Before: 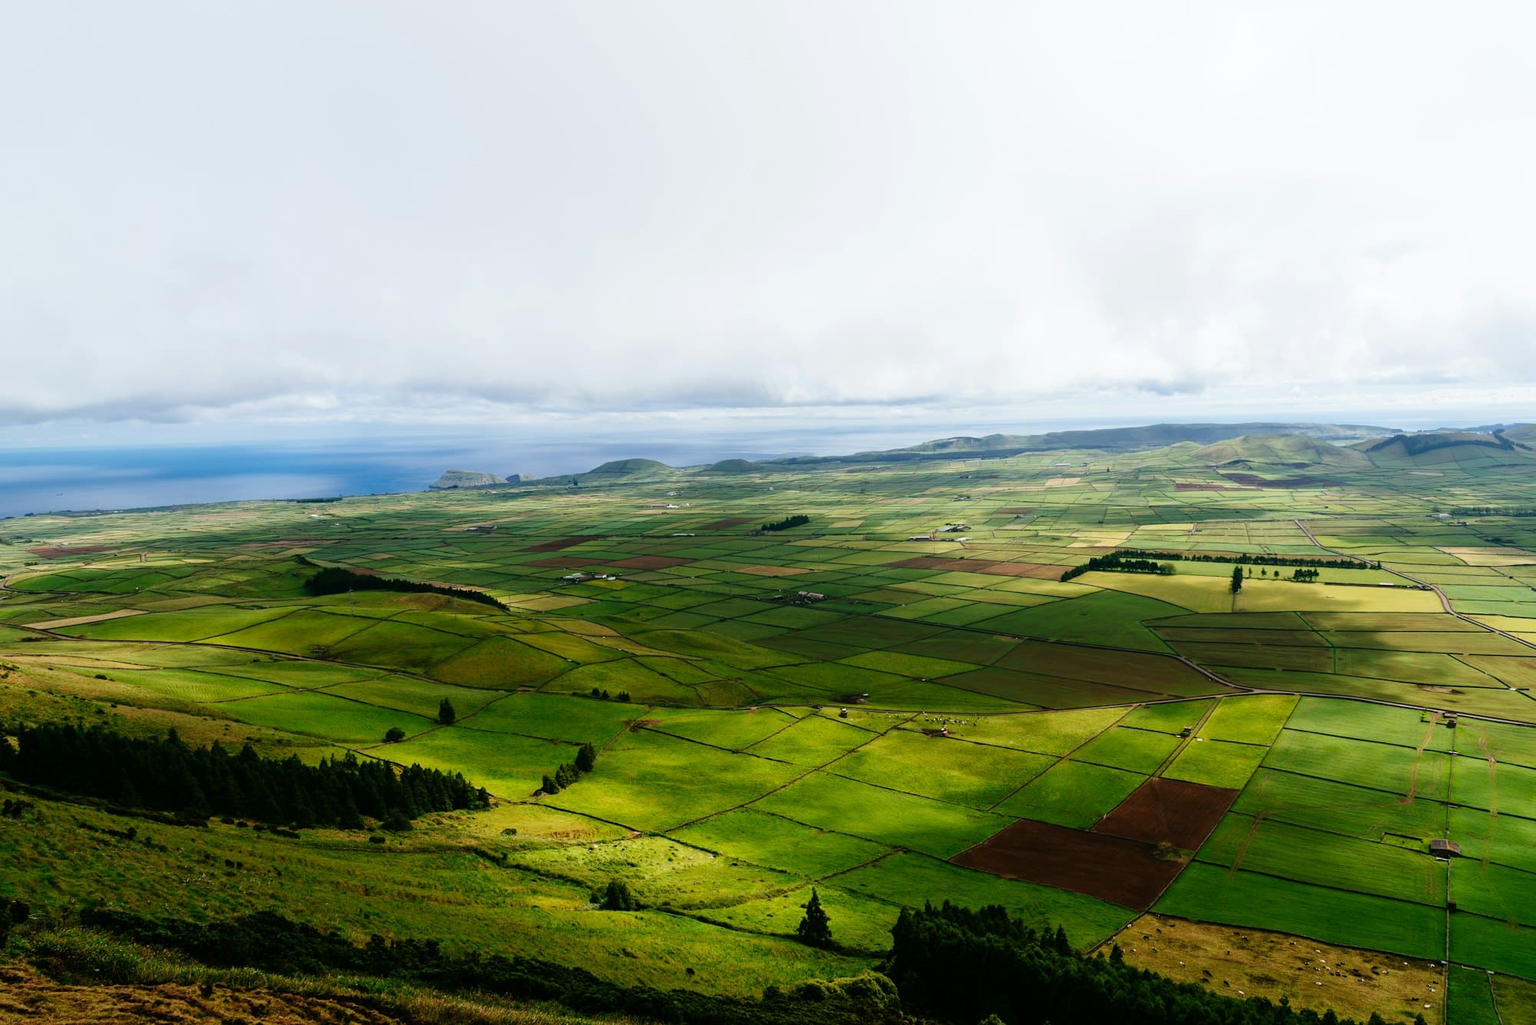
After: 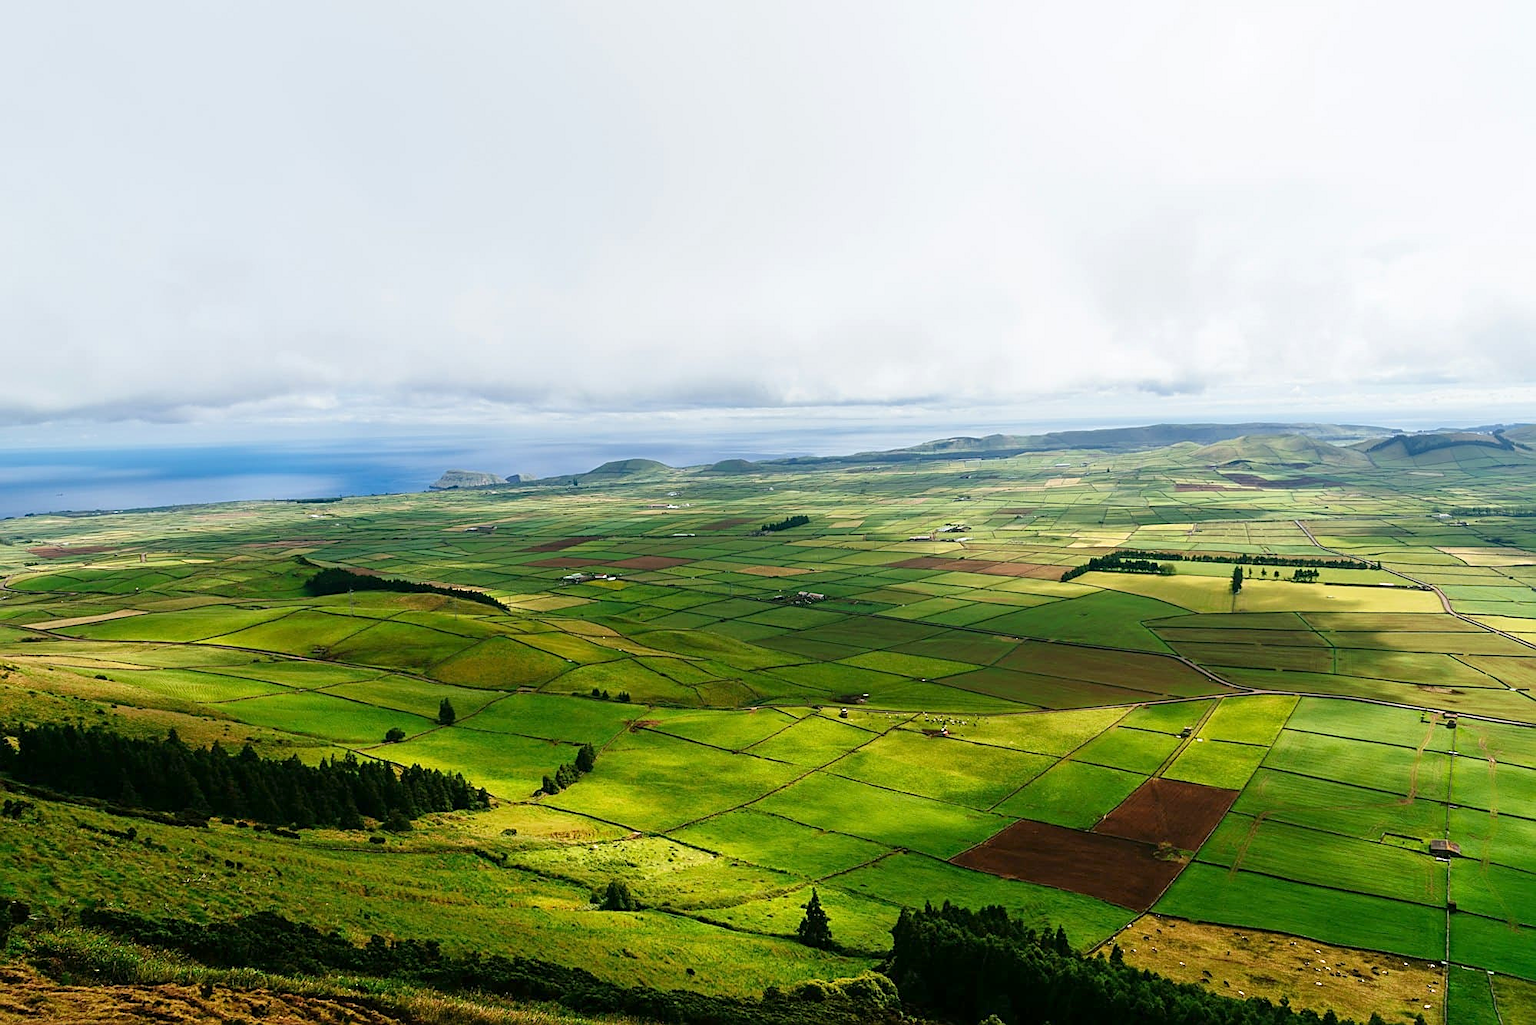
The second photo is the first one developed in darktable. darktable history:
sharpen: on, module defaults
tone equalizer: -8 EV 1 EV, -7 EV 1 EV, -6 EV 1 EV, -5 EV 1 EV, -4 EV 1 EV, -3 EV 0.75 EV, -2 EV 0.5 EV, -1 EV 0.25 EV
